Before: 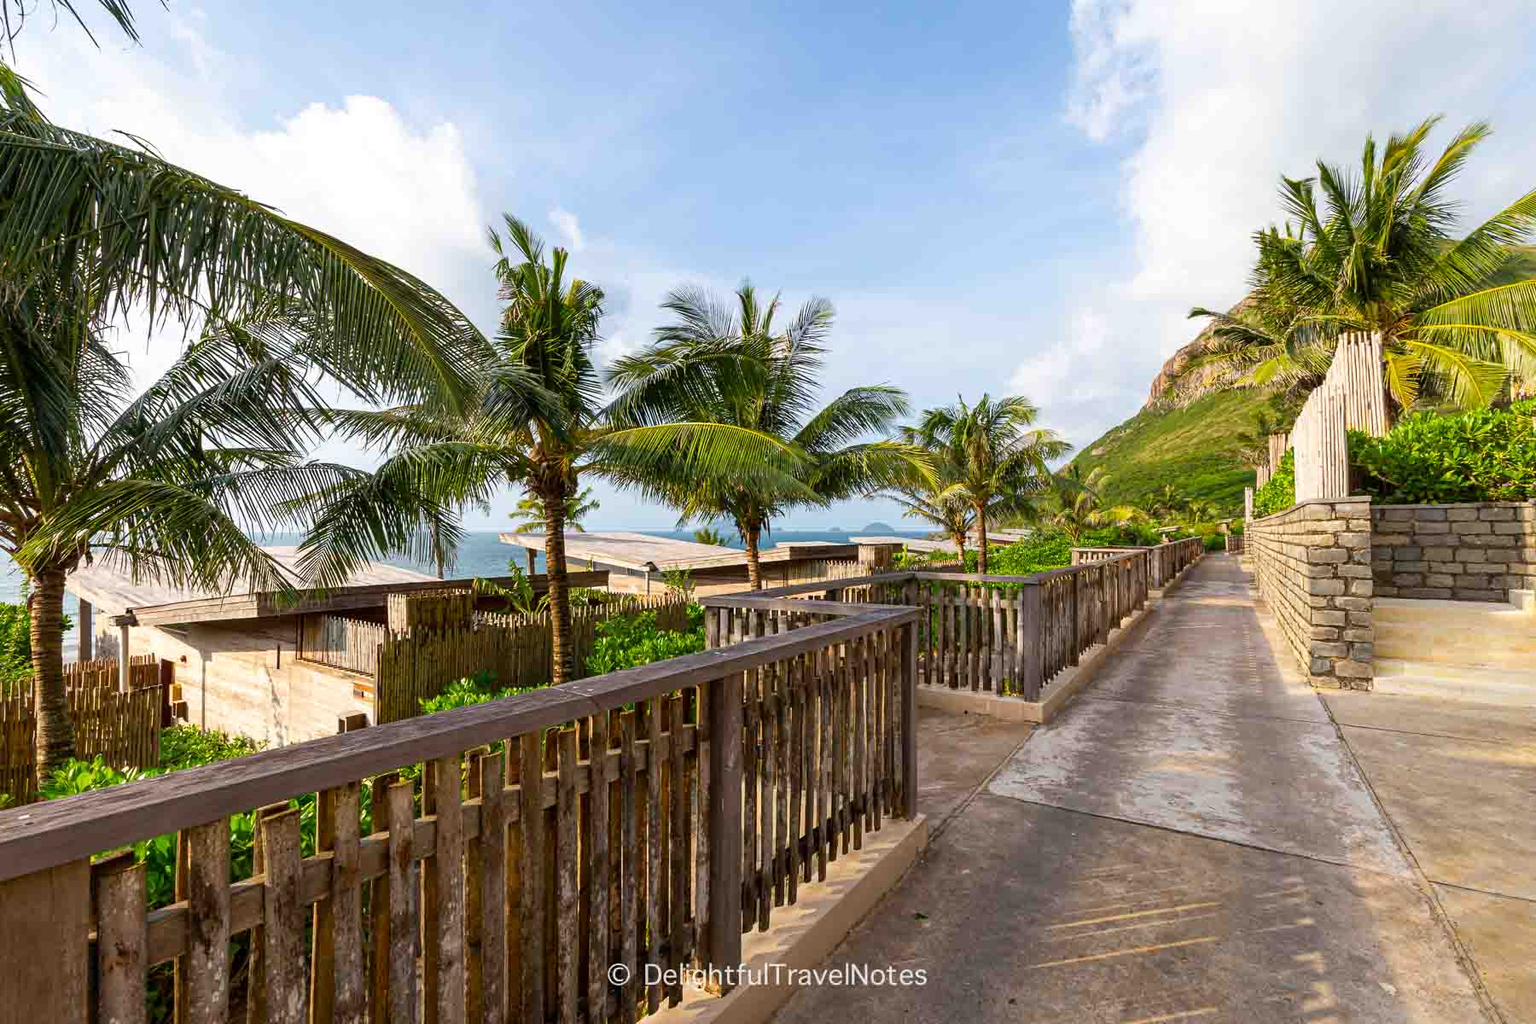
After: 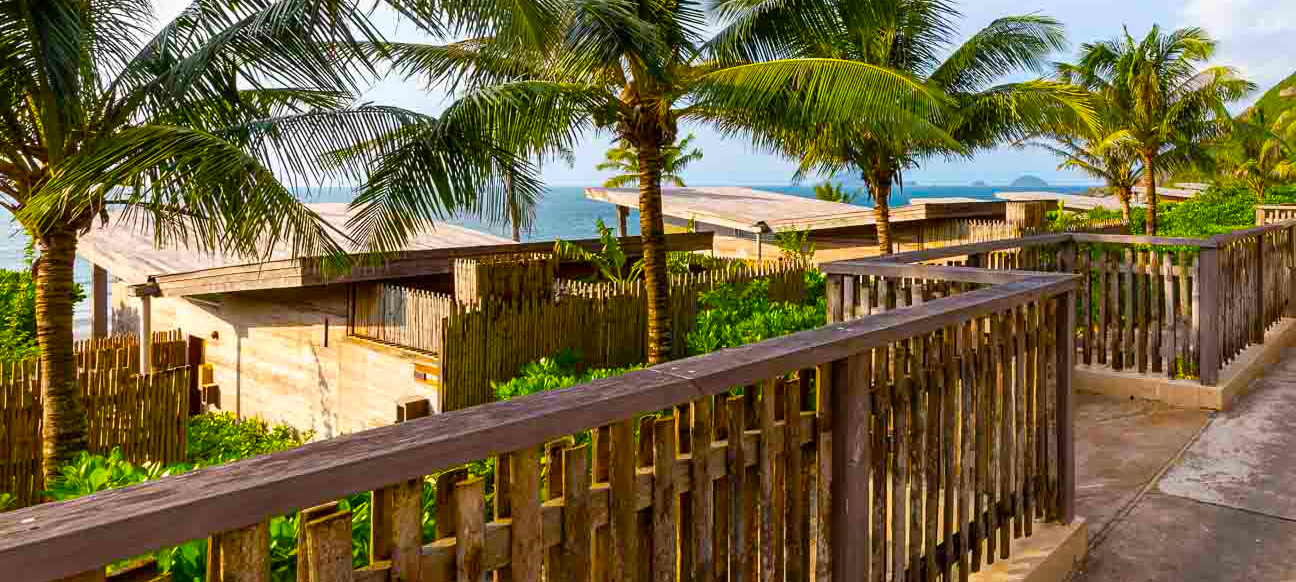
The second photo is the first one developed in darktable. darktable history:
color balance rgb: linear chroma grading › global chroma 15%, perceptual saturation grading › global saturation 30%
crop: top 36.498%, right 27.964%, bottom 14.995%
